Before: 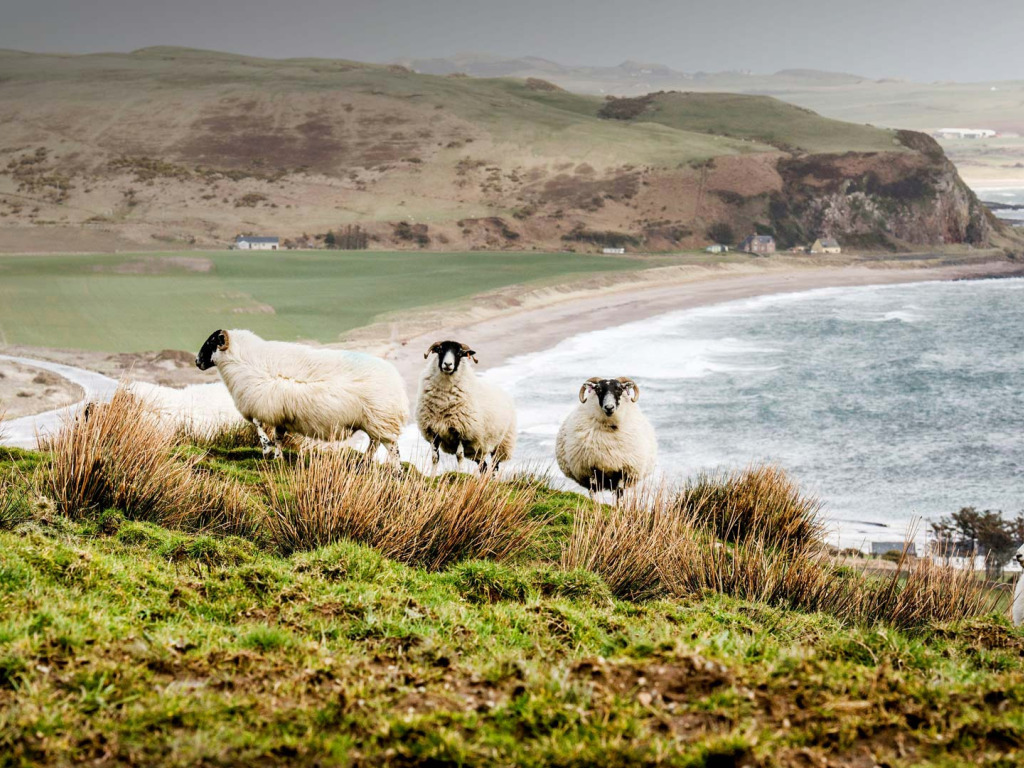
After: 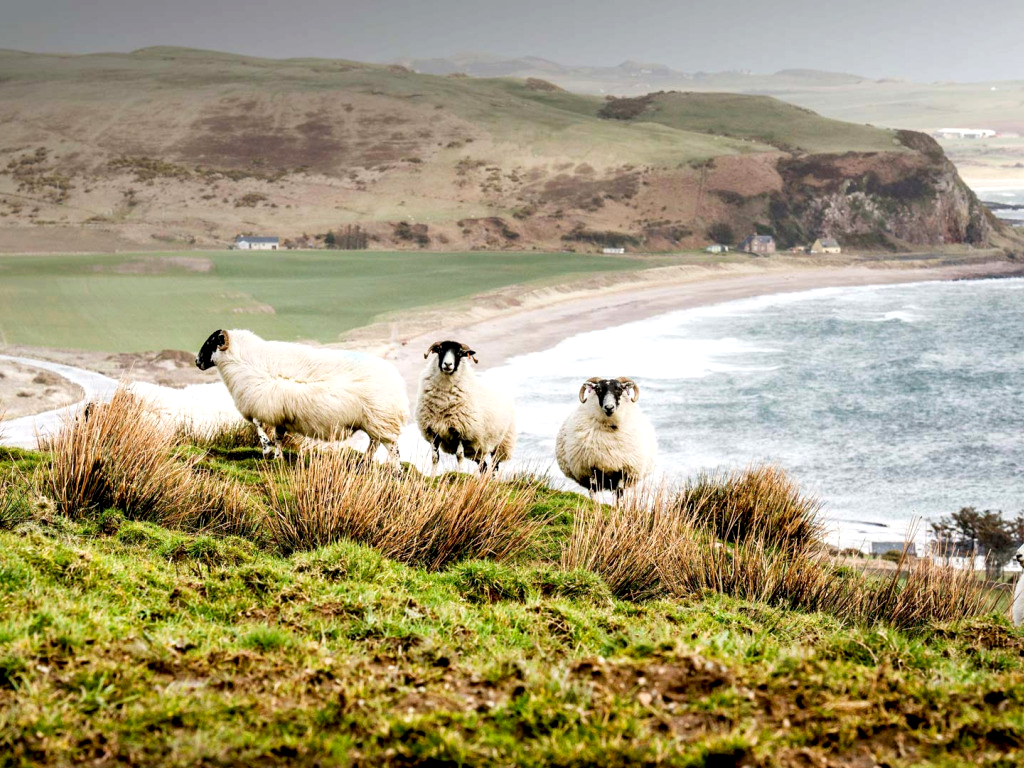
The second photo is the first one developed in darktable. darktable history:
exposure: black level correction 0.005, exposure 0.288 EV, compensate exposure bias true, compensate highlight preservation false
